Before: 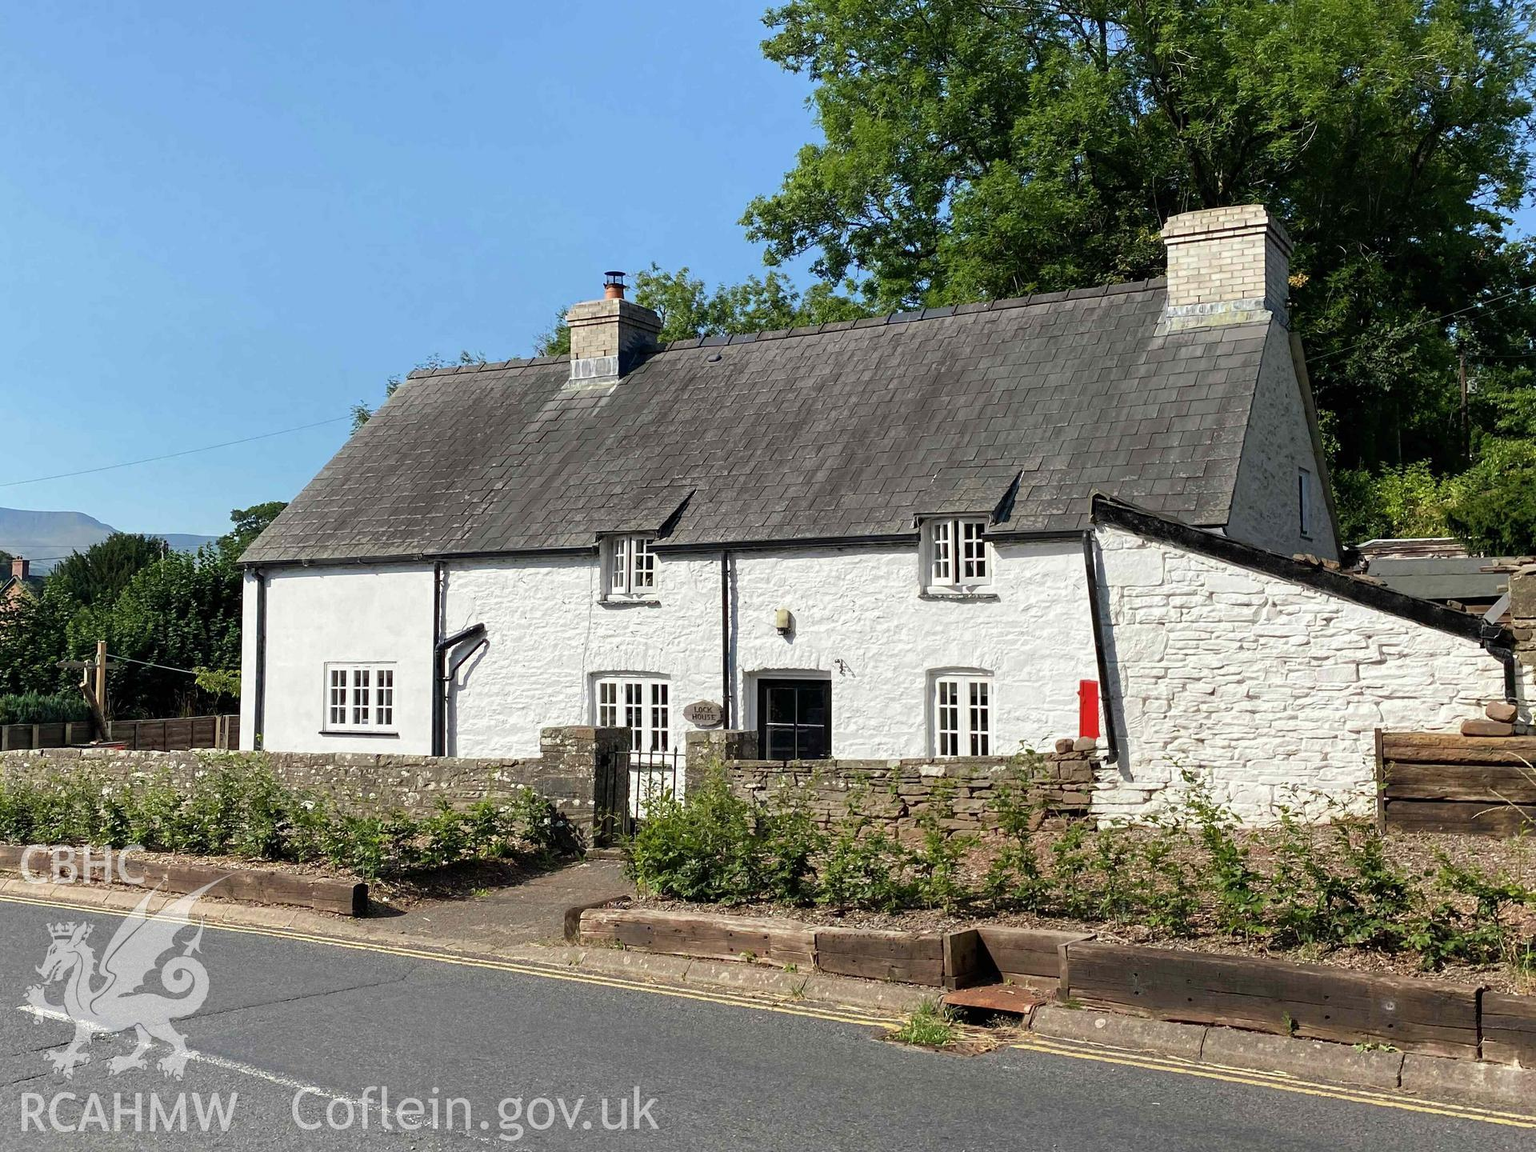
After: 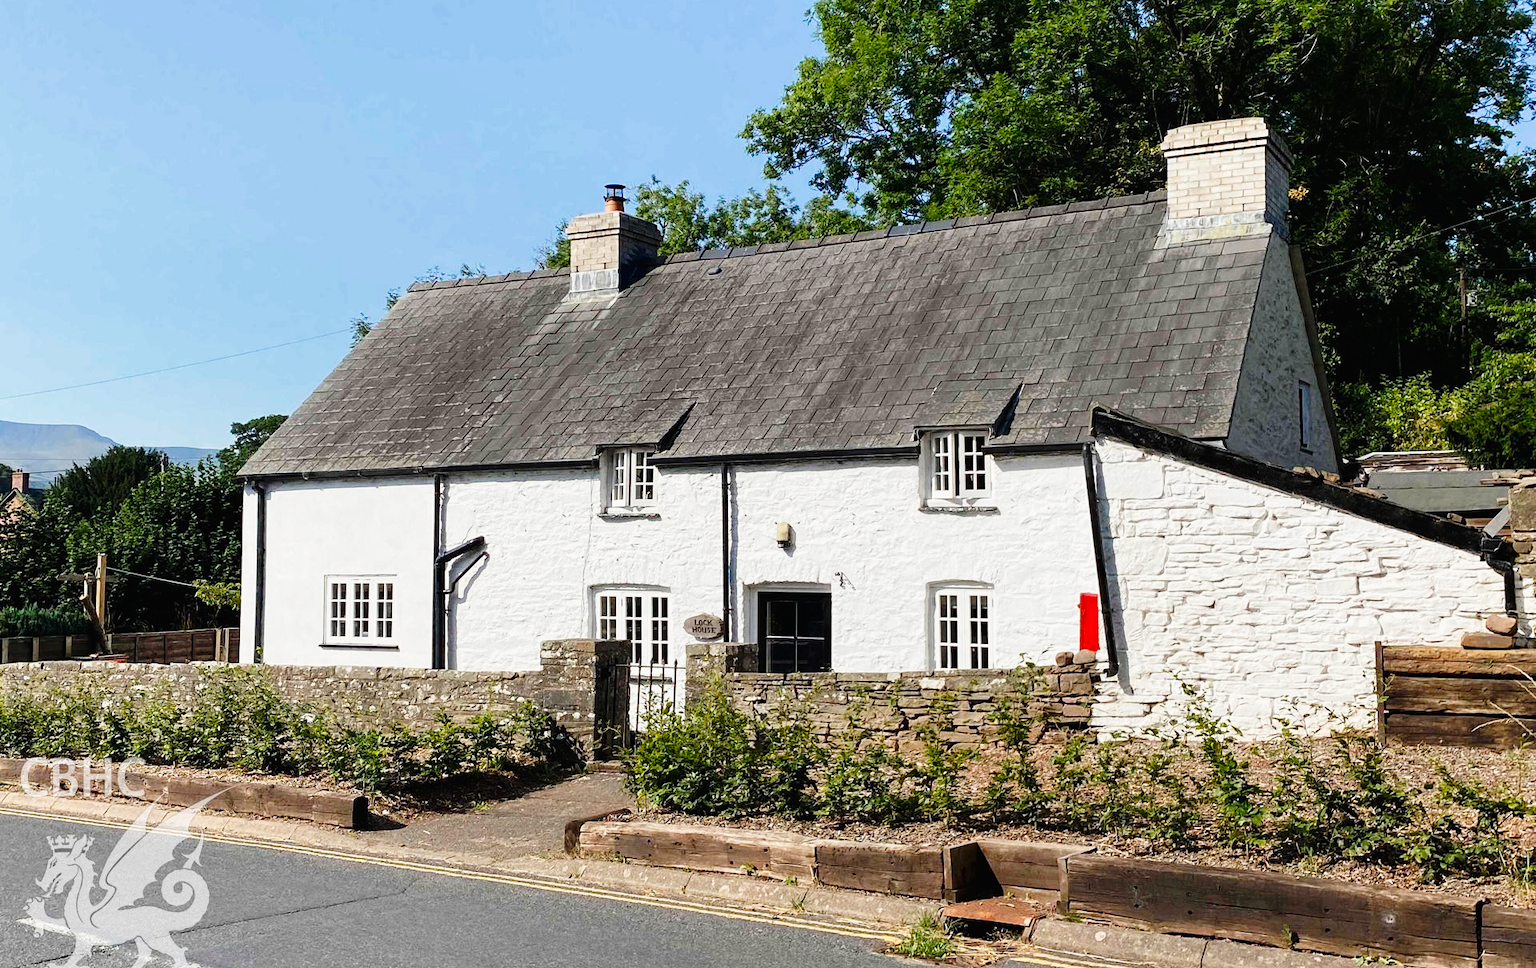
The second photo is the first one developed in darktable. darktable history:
tone curve: curves: ch0 [(0, 0.011) (0.053, 0.026) (0.174, 0.115) (0.398, 0.444) (0.673, 0.775) (0.829, 0.906) (0.991, 0.981)]; ch1 [(0, 0) (0.276, 0.206) (0.409, 0.383) (0.473, 0.458) (0.492, 0.501) (0.512, 0.513) (0.54, 0.543) (0.585, 0.617) (0.659, 0.686) (0.78, 0.8) (1, 1)]; ch2 [(0, 0) (0.438, 0.449) (0.473, 0.469) (0.503, 0.5) (0.523, 0.534) (0.562, 0.594) (0.612, 0.635) (0.695, 0.713) (1, 1)], preserve colors none
crop: top 7.593%, bottom 8.303%
